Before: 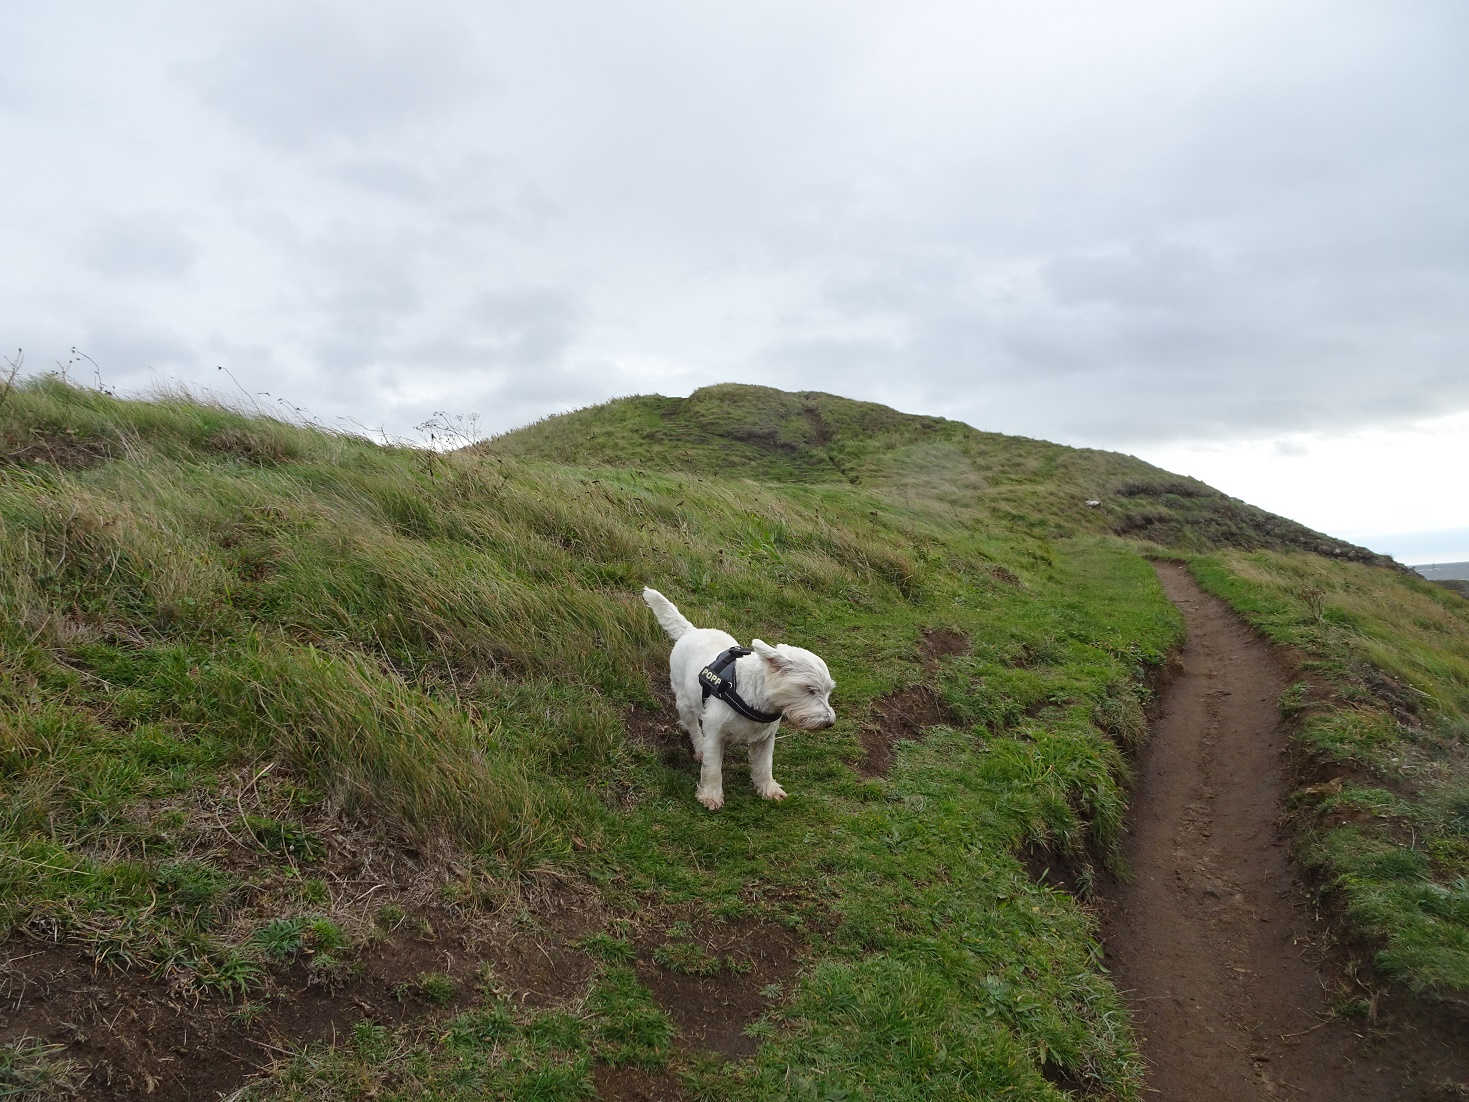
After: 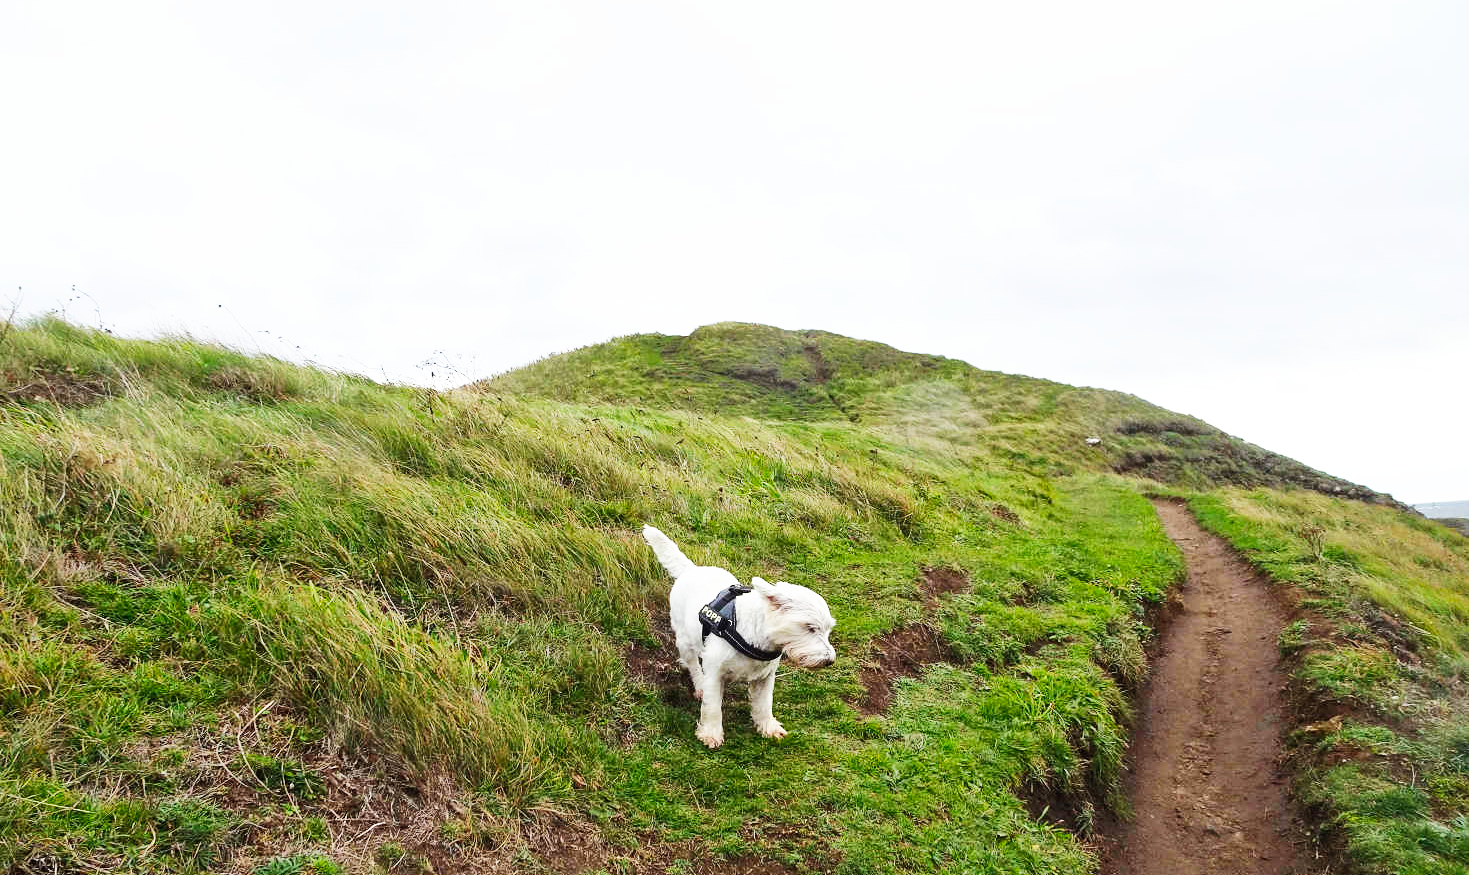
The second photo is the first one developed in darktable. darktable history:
contrast brightness saturation: contrast 0.152, brightness 0.052
crop and rotate: top 5.648%, bottom 14.916%
shadows and highlights: on, module defaults
base curve: curves: ch0 [(0, 0) (0.007, 0.004) (0.027, 0.03) (0.046, 0.07) (0.207, 0.54) (0.442, 0.872) (0.673, 0.972) (1, 1)], preserve colors none
